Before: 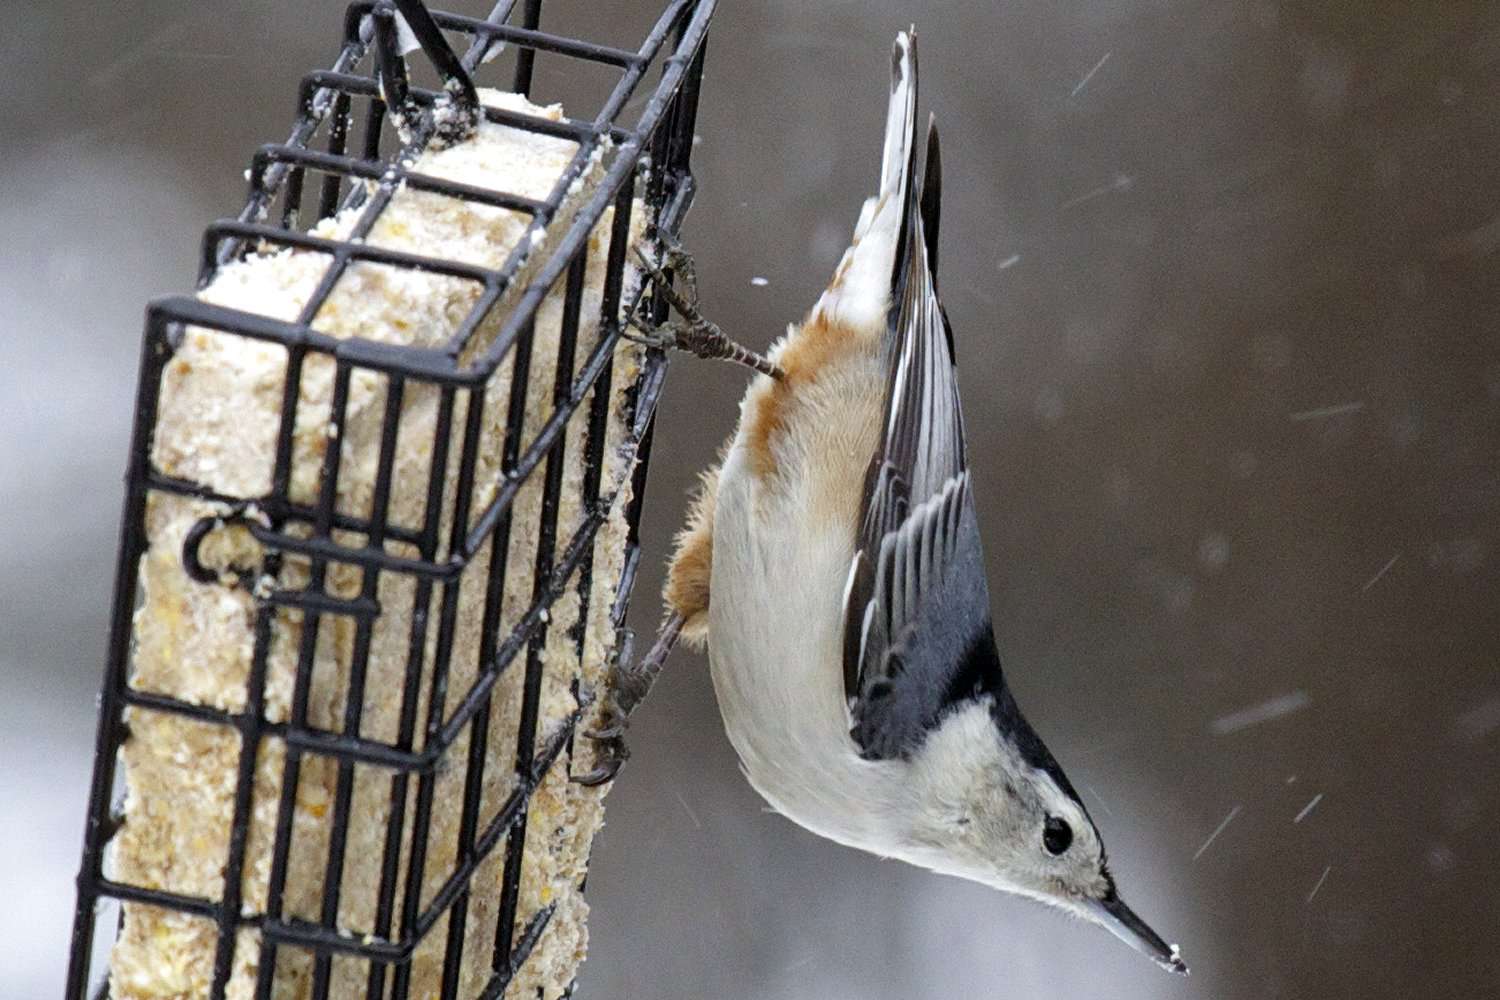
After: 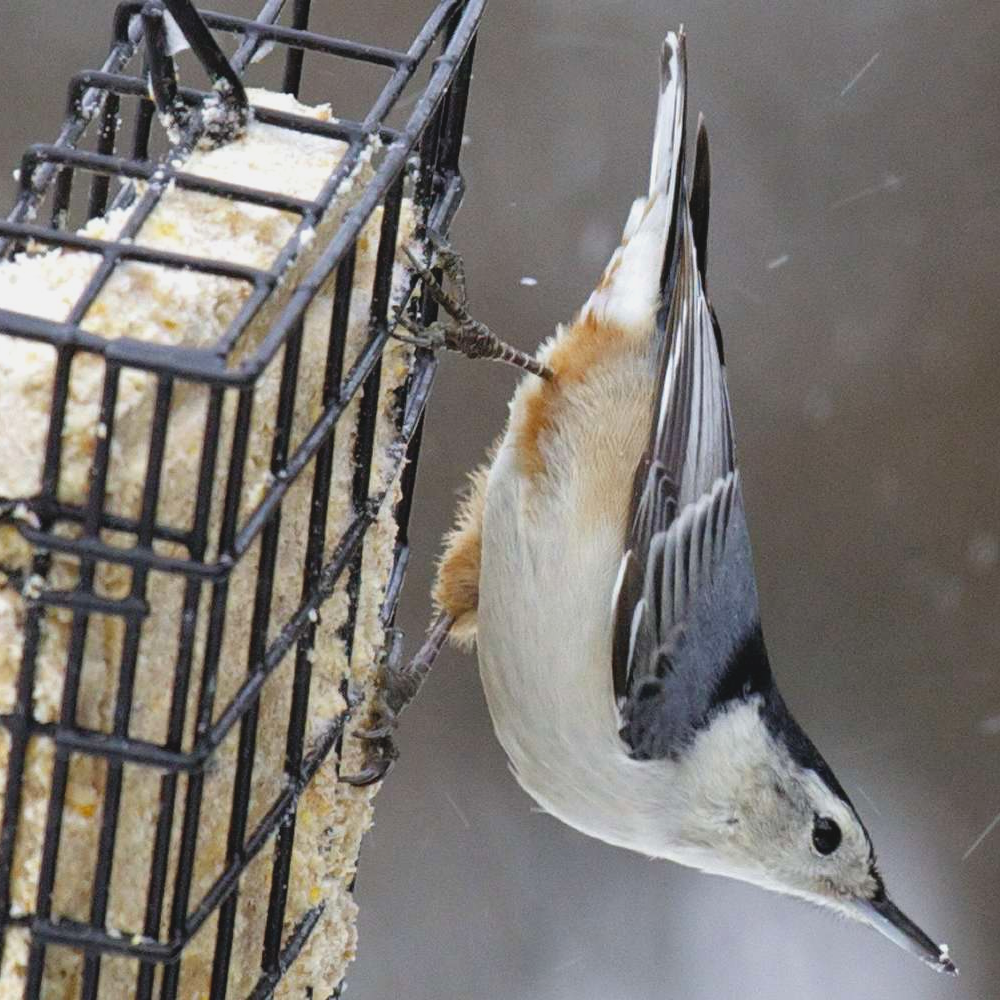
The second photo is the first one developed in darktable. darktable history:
contrast brightness saturation: contrast -0.1, brightness 0.05, saturation 0.08
base curve: curves: ch0 [(0, 0) (0.989, 0.992)], preserve colors none
crop and rotate: left 15.446%, right 17.836%
